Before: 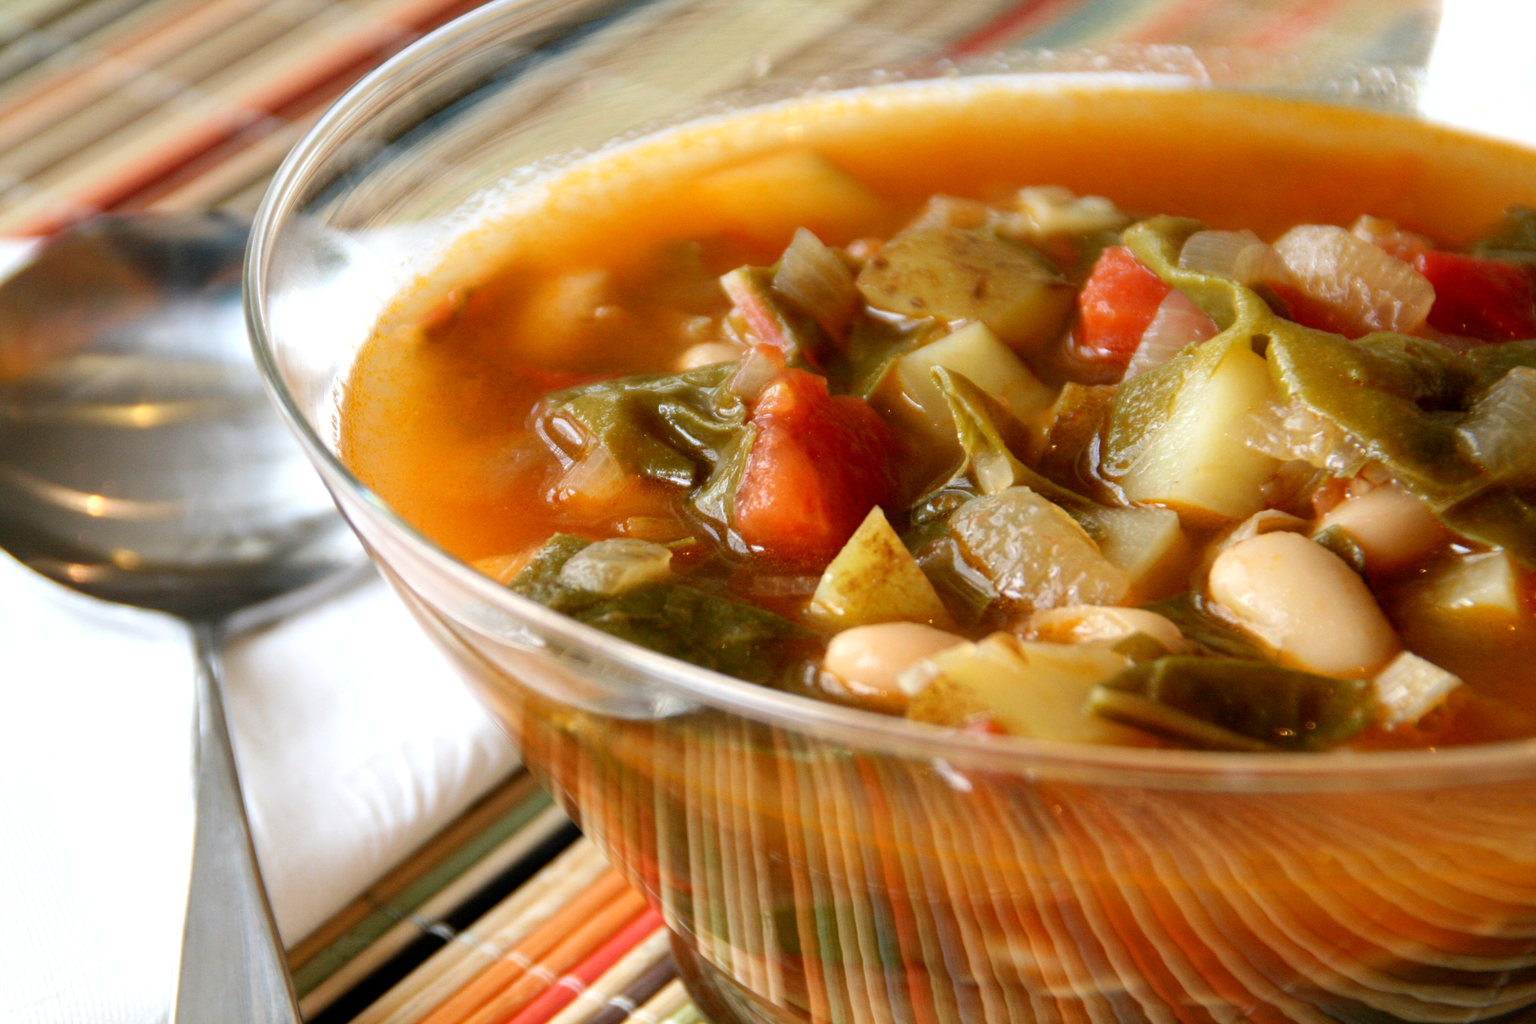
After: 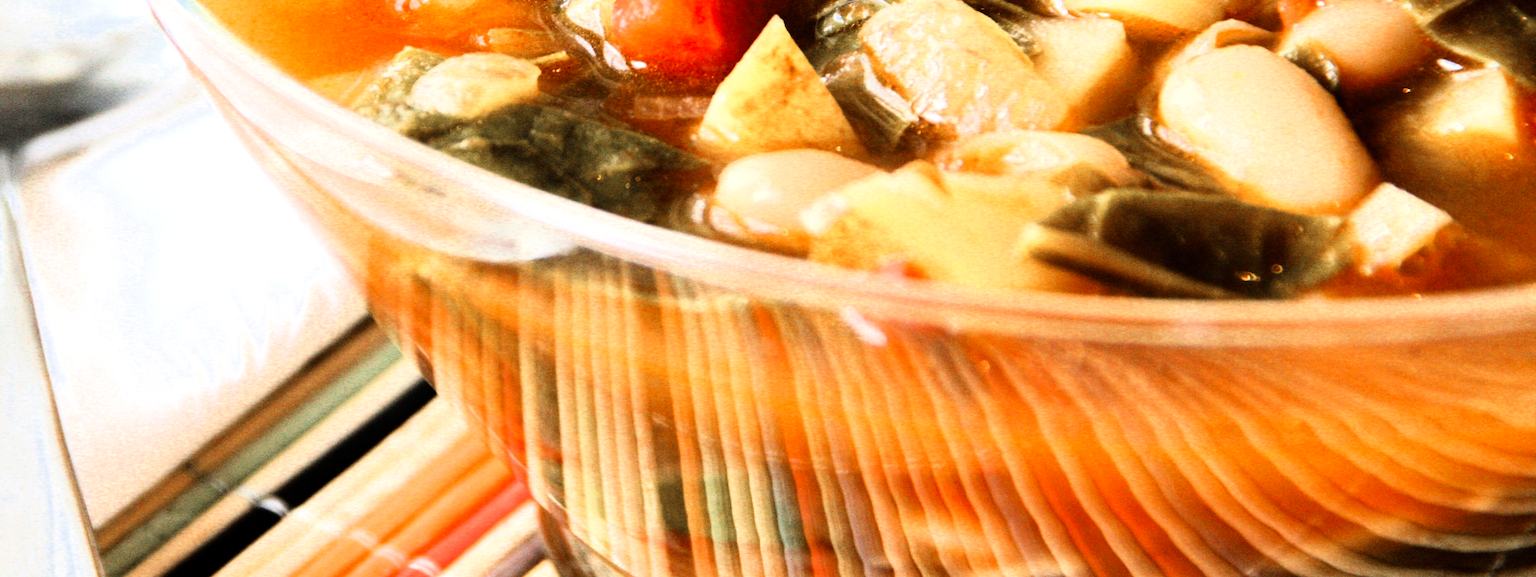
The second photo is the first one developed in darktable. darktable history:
exposure: exposure 0.559 EV, compensate highlight preservation false
crop and rotate: left 13.306%, top 48.129%, bottom 2.928%
color zones: curves: ch0 [(0, 0.5) (0.125, 0.4) (0.25, 0.5) (0.375, 0.4) (0.5, 0.4) (0.625, 0.35) (0.75, 0.35) (0.875, 0.5)]; ch1 [(0, 0.35) (0.125, 0.45) (0.25, 0.35) (0.375, 0.35) (0.5, 0.35) (0.625, 0.35) (0.75, 0.45) (0.875, 0.35)]; ch2 [(0, 0.6) (0.125, 0.5) (0.25, 0.5) (0.375, 0.6) (0.5, 0.6) (0.625, 0.5) (0.75, 0.5) (0.875, 0.5)]
rgb curve: curves: ch0 [(0, 0) (0.21, 0.15) (0.24, 0.21) (0.5, 0.75) (0.75, 0.96) (0.89, 0.99) (1, 1)]; ch1 [(0, 0.02) (0.21, 0.13) (0.25, 0.2) (0.5, 0.67) (0.75, 0.9) (0.89, 0.97) (1, 1)]; ch2 [(0, 0.02) (0.21, 0.13) (0.25, 0.2) (0.5, 0.67) (0.75, 0.9) (0.89, 0.97) (1, 1)], compensate middle gray true
